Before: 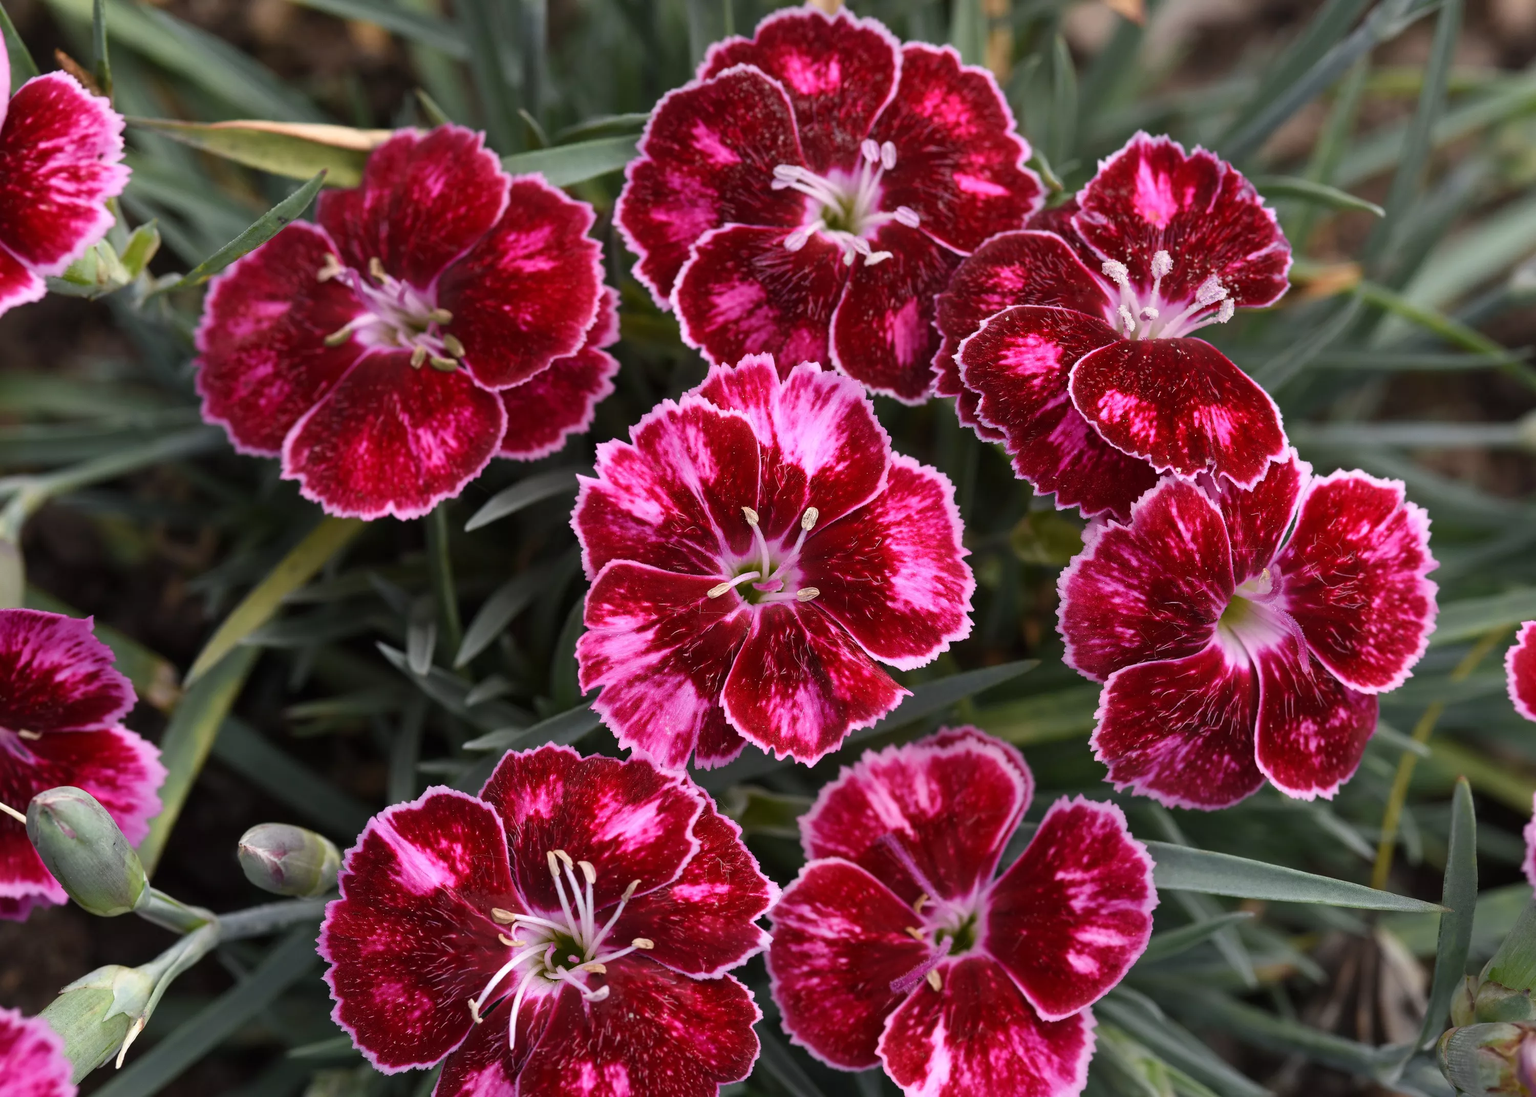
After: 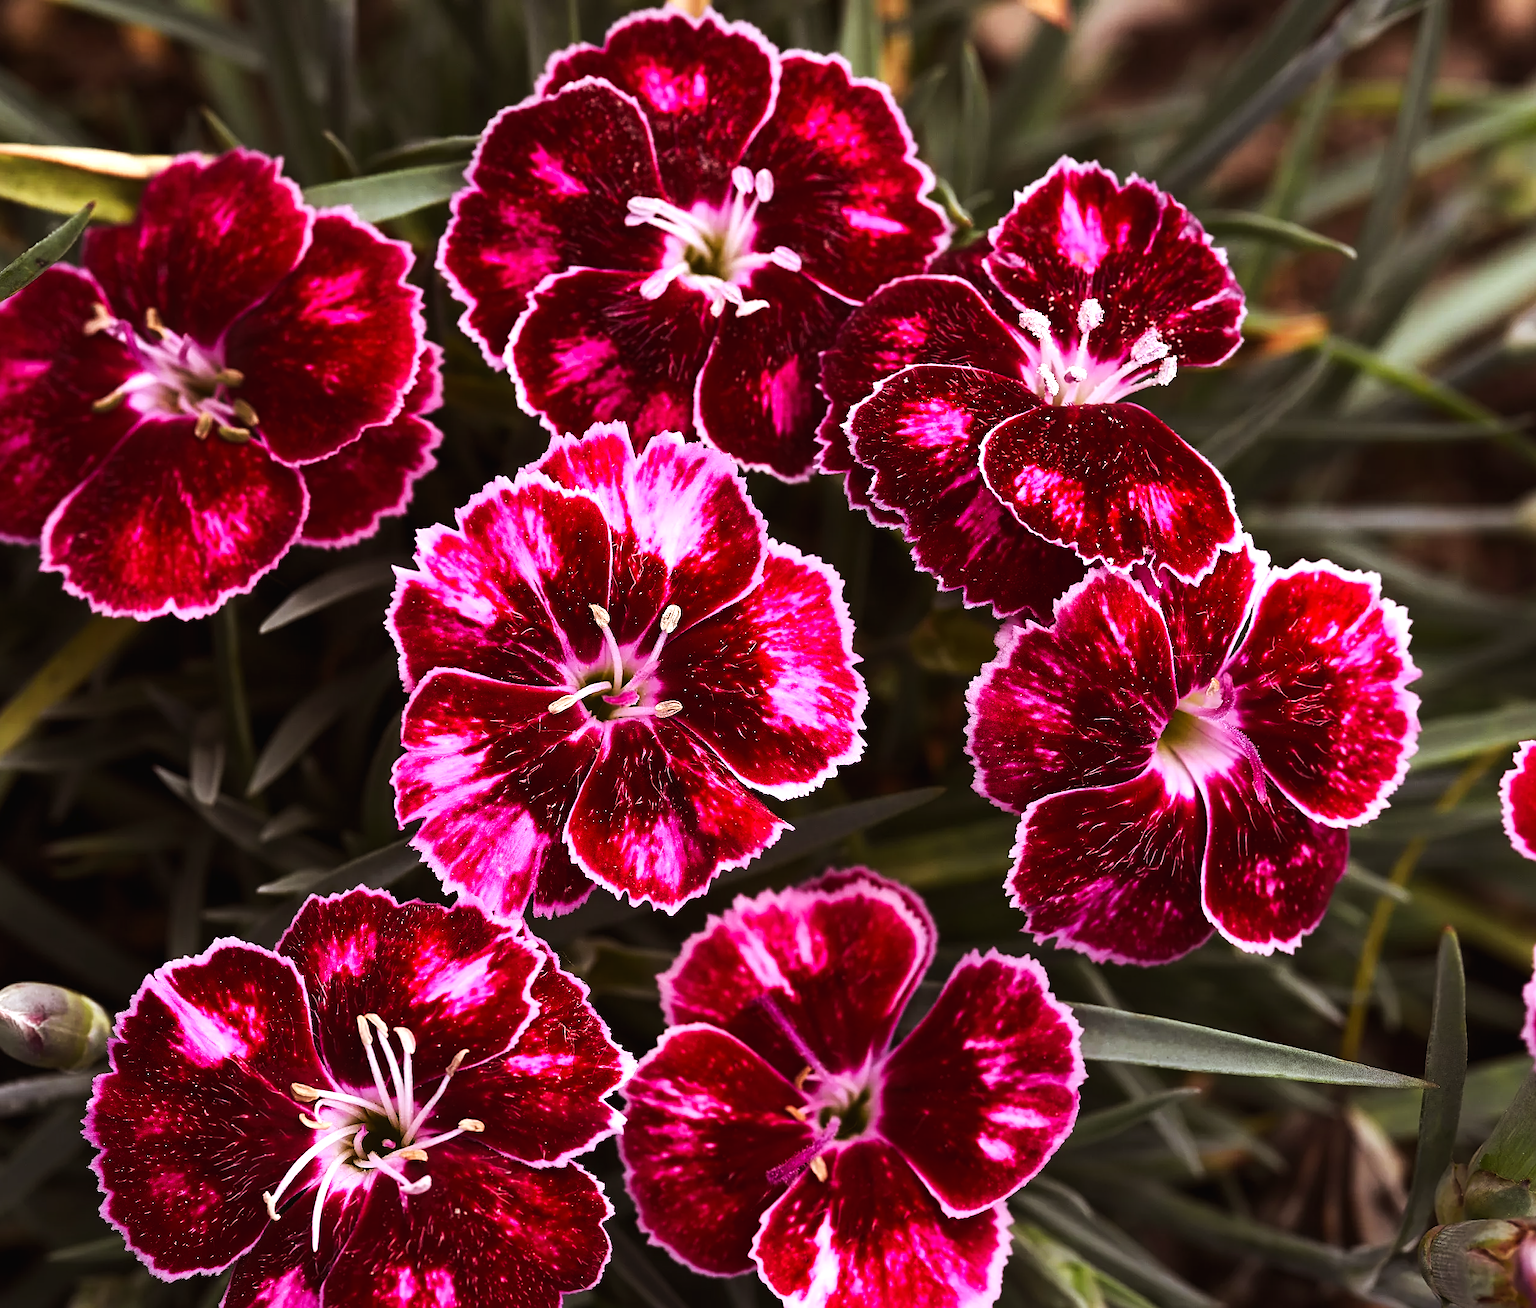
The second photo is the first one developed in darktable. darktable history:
rgb levels: mode RGB, independent channels, levels [[0, 0.5, 1], [0, 0.521, 1], [0, 0.536, 1]]
tone curve: curves: ch0 [(0, 0) (0.003, 0.012) (0.011, 0.015) (0.025, 0.02) (0.044, 0.032) (0.069, 0.044) (0.1, 0.063) (0.136, 0.085) (0.177, 0.121) (0.224, 0.159) (0.277, 0.207) (0.335, 0.261) (0.399, 0.328) (0.468, 0.41) (0.543, 0.506) (0.623, 0.609) (0.709, 0.719) (0.801, 0.82) (0.898, 0.907) (1, 1)], preserve colors none
tone equalizer: -8 EV 0.001 EV, -7 EV -0.002 EV, -6 EV 0.002 EV, -5 EV -0.03 EV, -4 EV -0.116 EV, -3 EV -0.169 EV, -2 EV 0.24 EV, -1 EV 0.702 EV, +0 EV 0.493 EV
crop: left 16.145%
sharpen: on, module defaults
